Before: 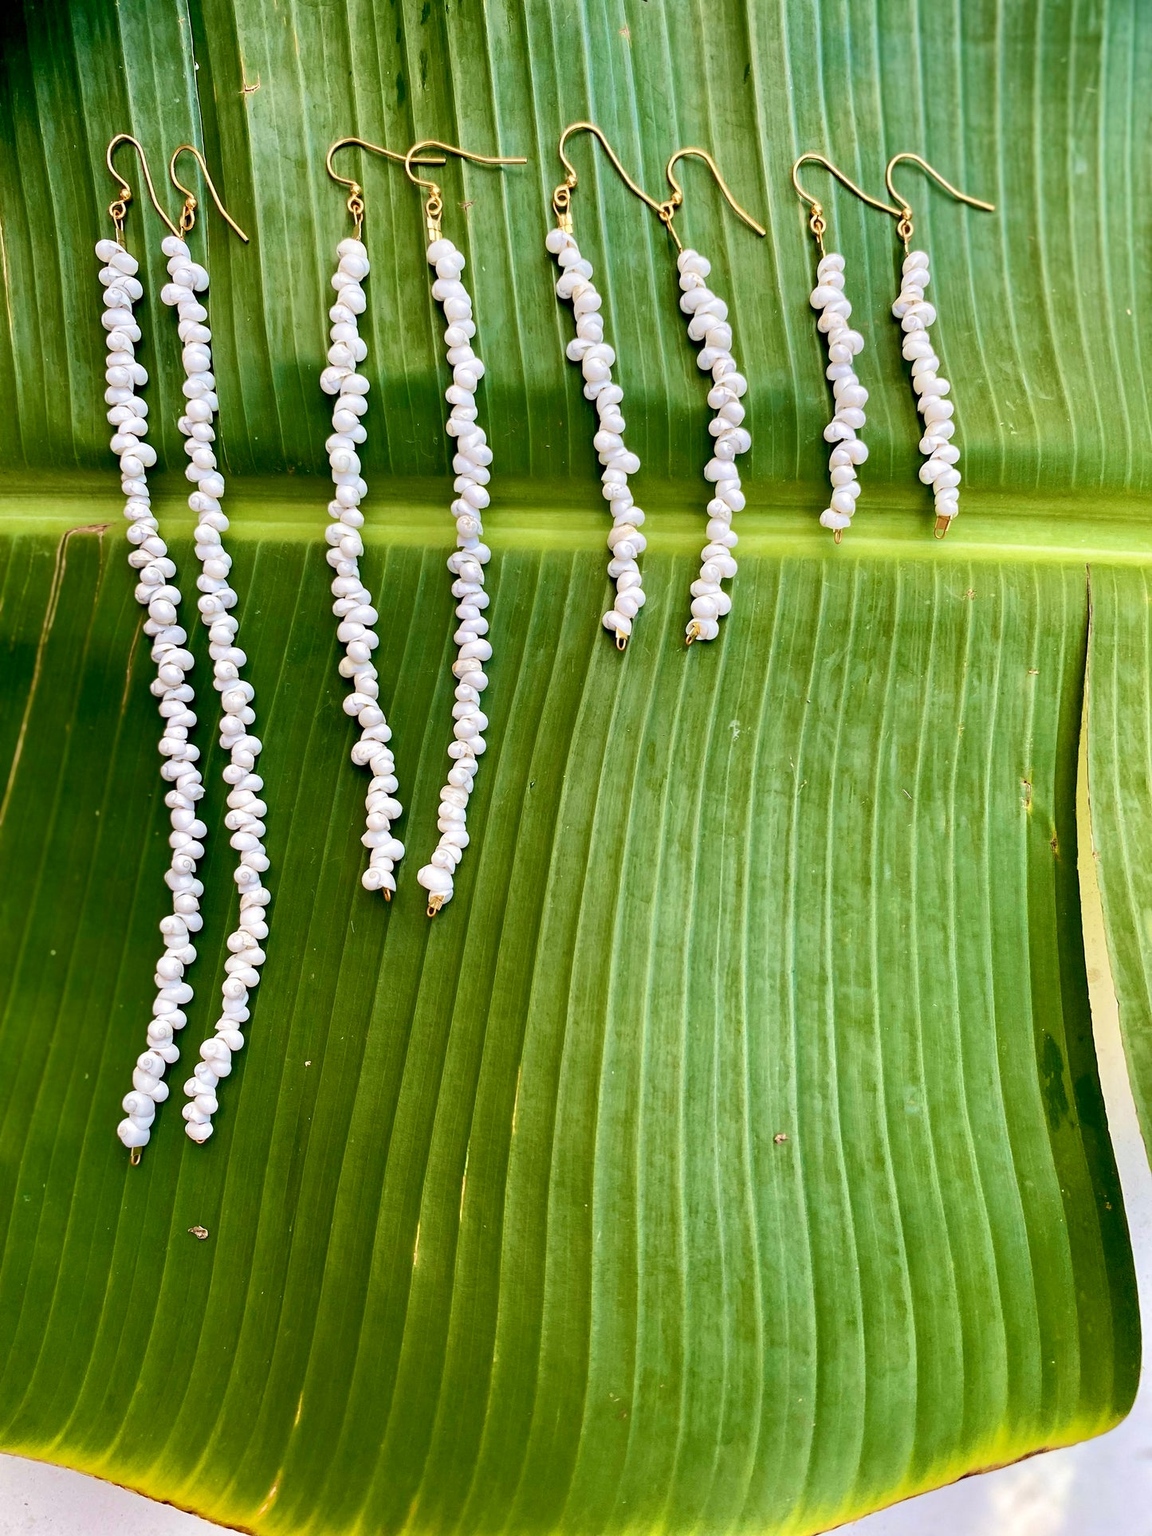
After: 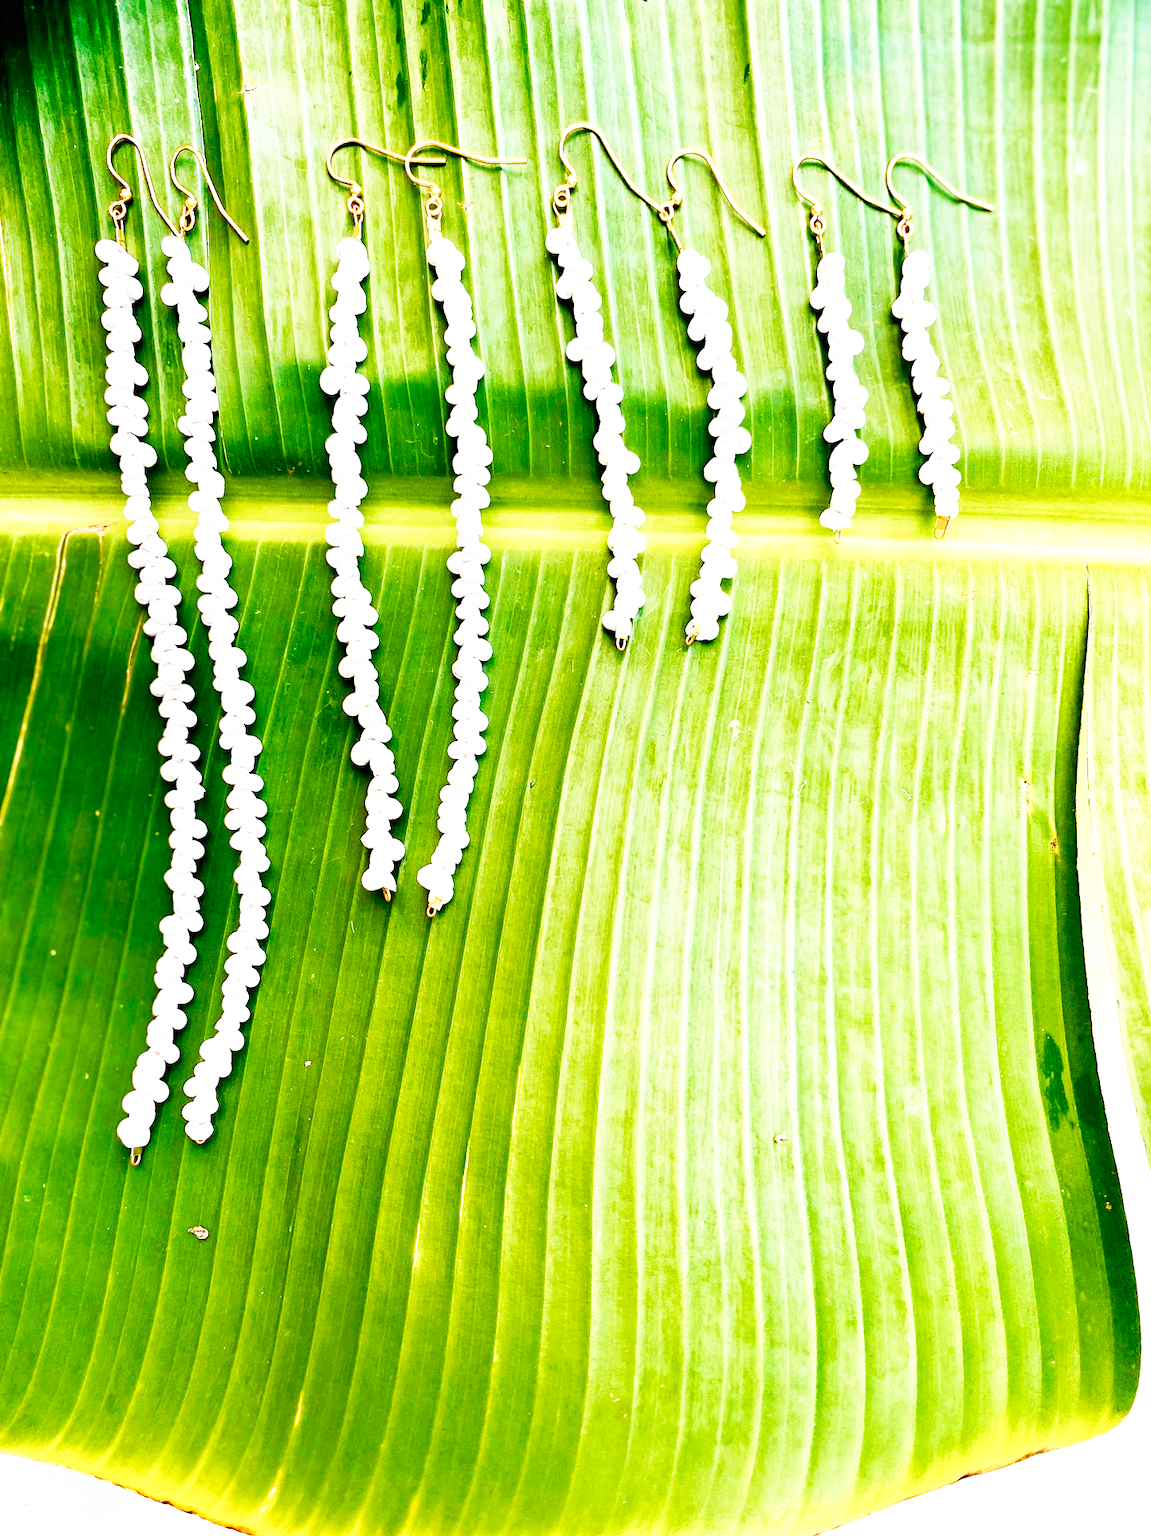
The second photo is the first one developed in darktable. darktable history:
base curve: curves: ch0 [(0, 0) (0.007, 0.004) (0.027, 0.03) (0.046, 0.07) (0.207, 0.54) (0.442, 0.872) (0.673, 0.972) (1, 1)], preserve colors none
exposure: exposure 0.6 EV, compensate highlight preservation false
